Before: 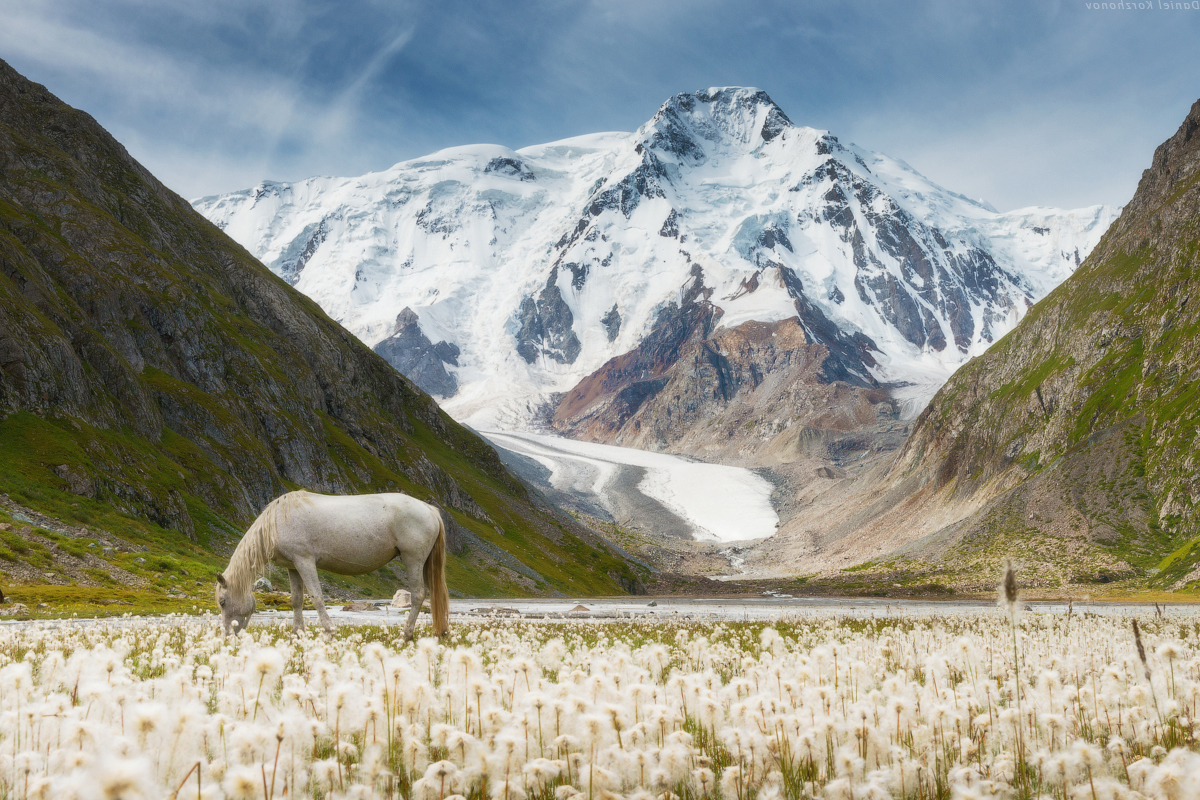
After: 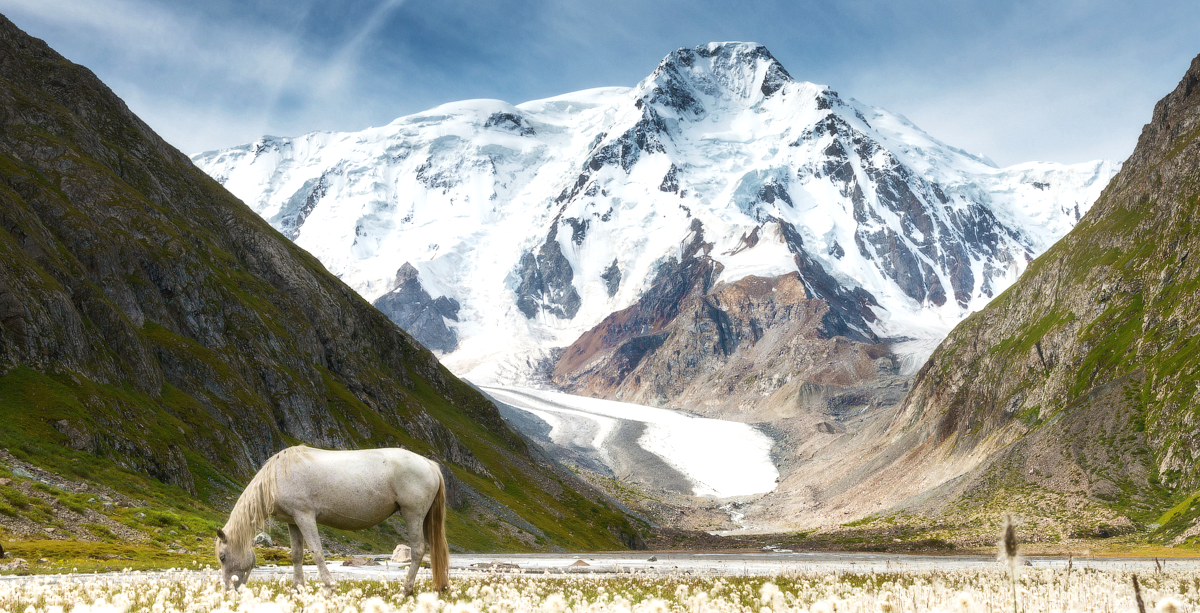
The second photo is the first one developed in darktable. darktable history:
crop: top 5.667%, bottom 17.637%
tone equalizer: -8 EV -0.417 EV, -7 EV -0.389 EV, -6 EV -0.333 EV, -5 EV -0.222 EV, -3 EV 0.222 EV, -2 EV 0.333 EV, -1 EV 0.389 EV, +0 EV 0.417 EV, edges refinement/feathering 500, mask exposure compensation -1.25 EV, preserve details no
